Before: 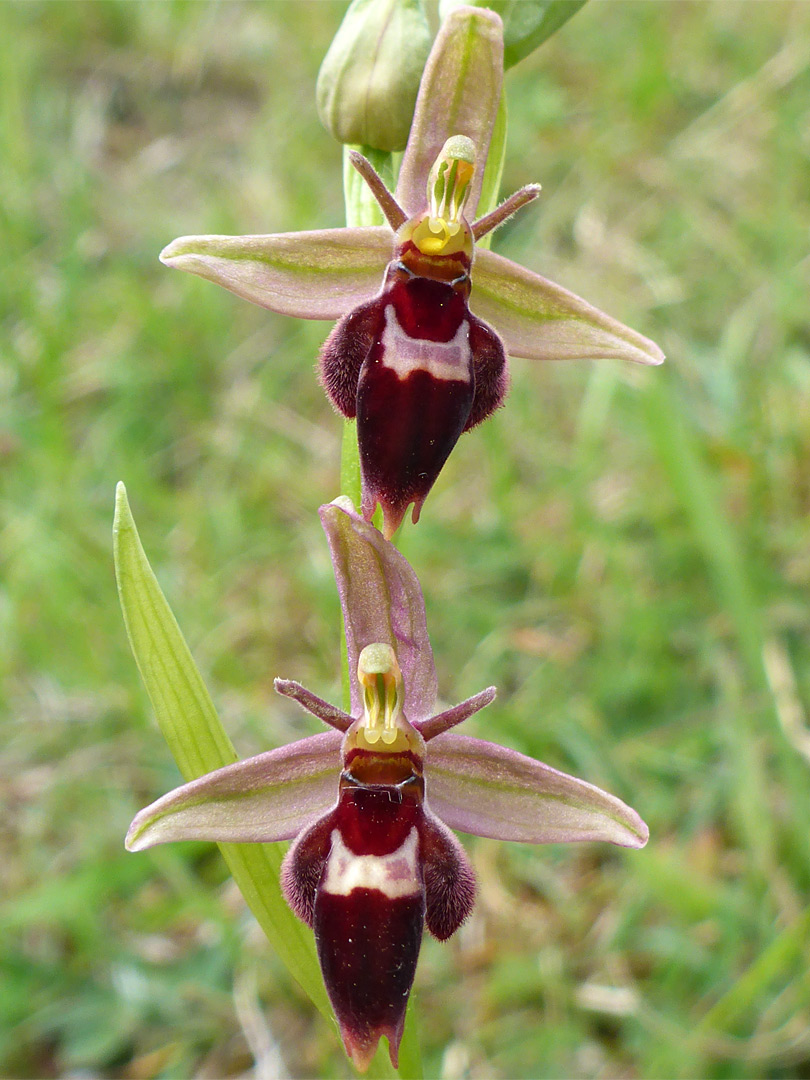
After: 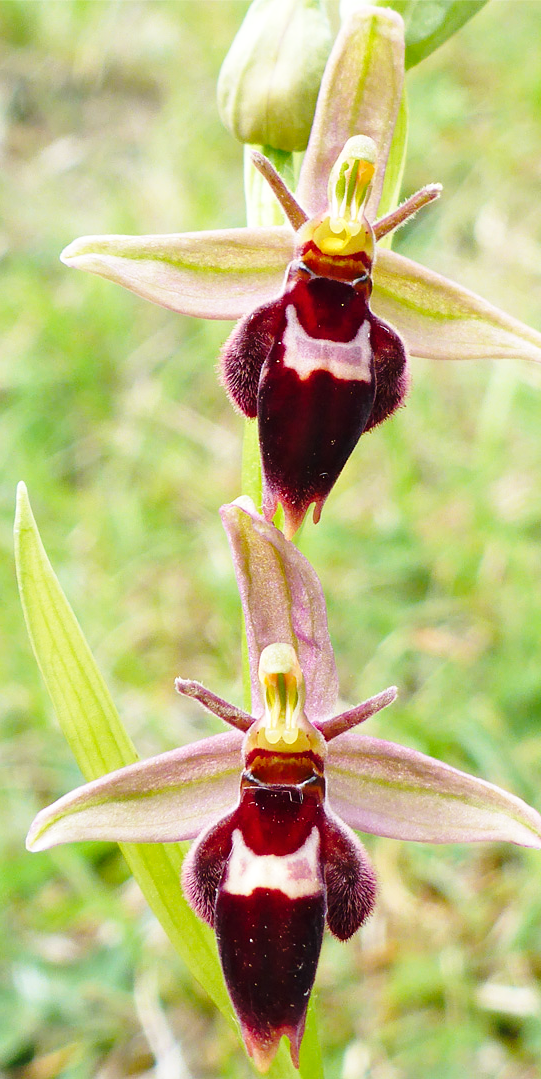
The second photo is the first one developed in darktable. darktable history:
base curve: curves: ch0 [(0, 0) (0.028, 0.03) (0.121, 0.232) (0.46, 0.748) (0.859, 0.968) (1, 1)], preserve colors none
crop and rotate: left 12.266%, right 20.847%
